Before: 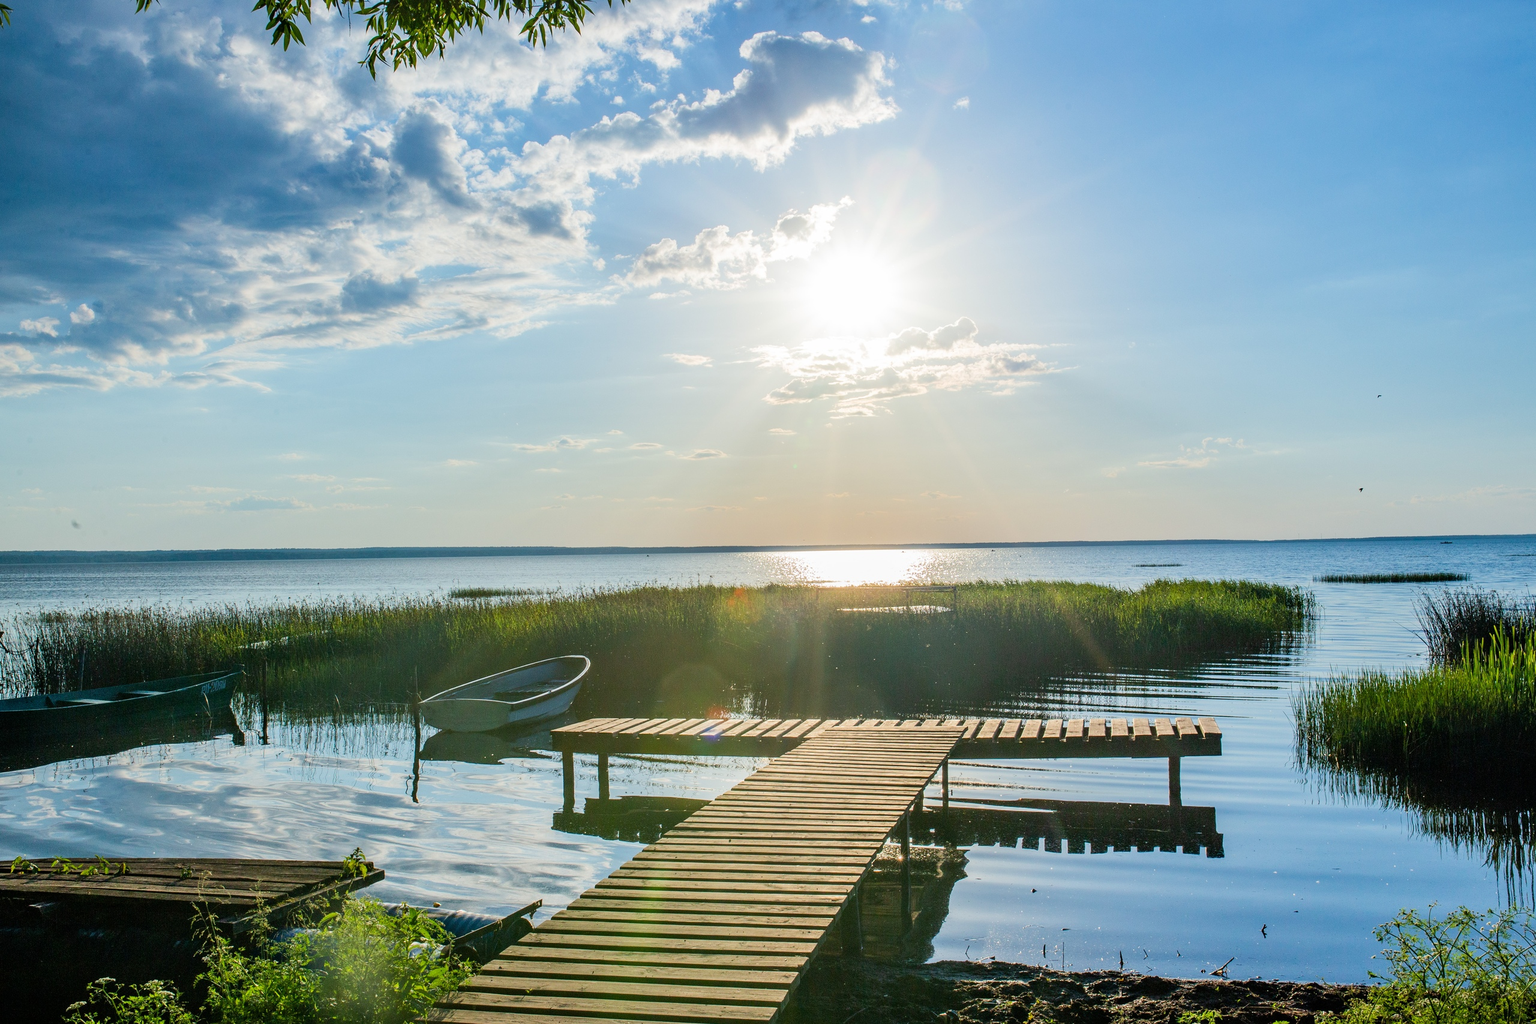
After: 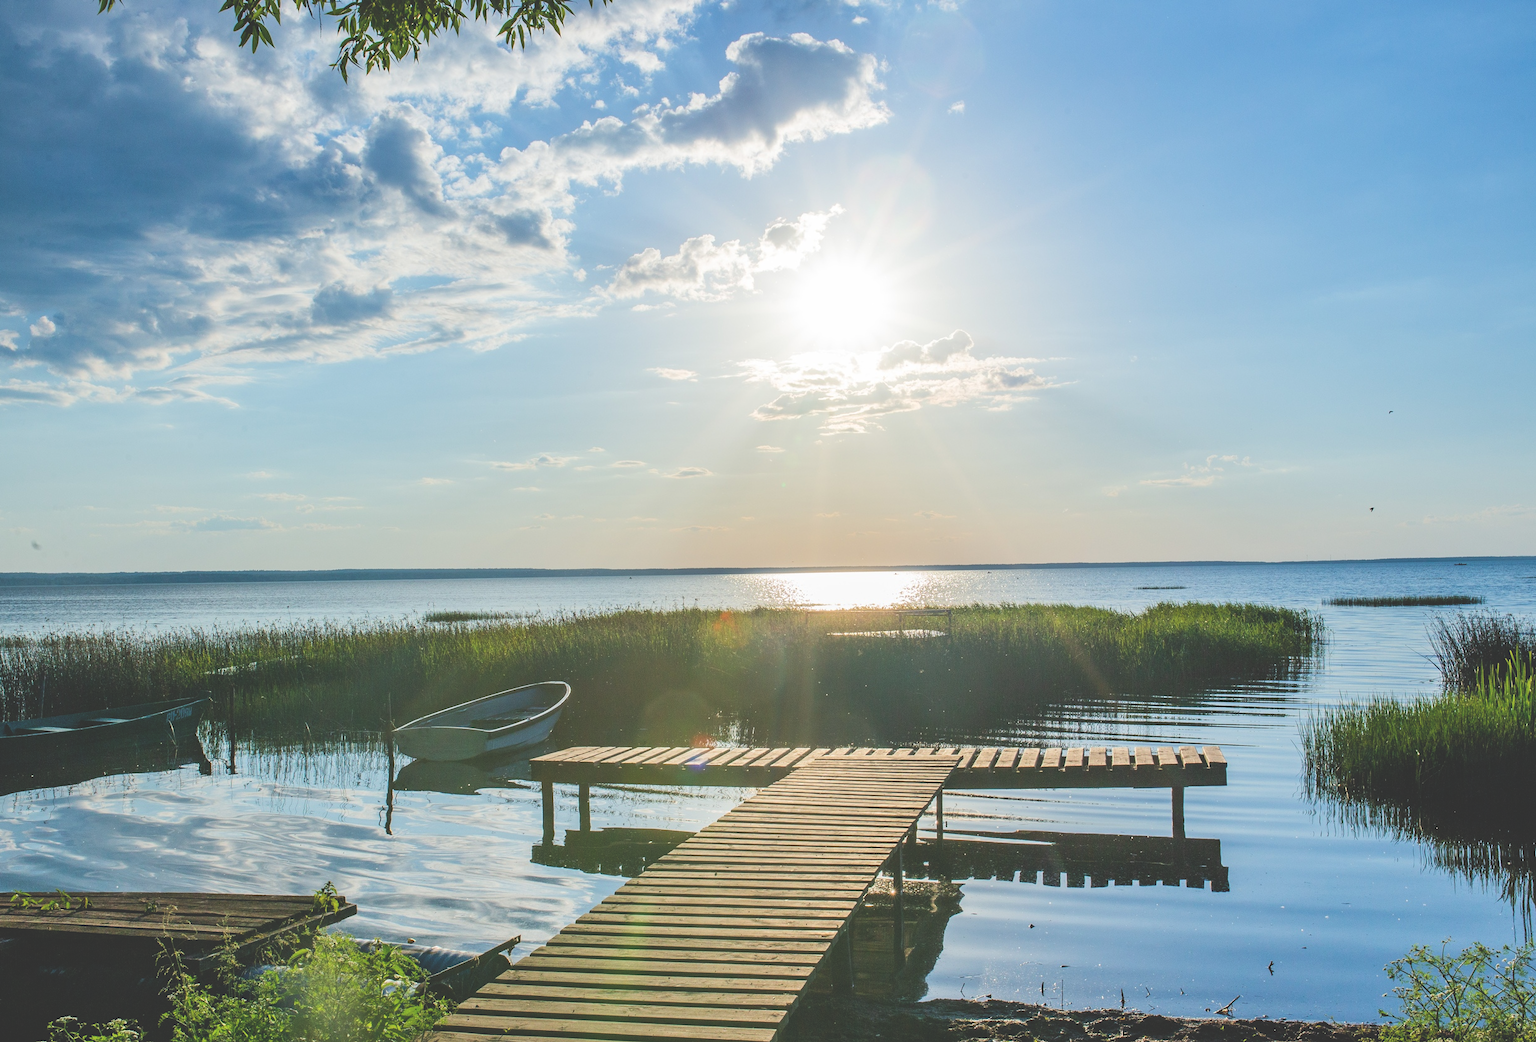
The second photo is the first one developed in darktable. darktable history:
crop and rotate: left 2.717%, right 1.063%, bottom 2.102%
exposure: black level correction -0.031, compensate highlight preservation false
